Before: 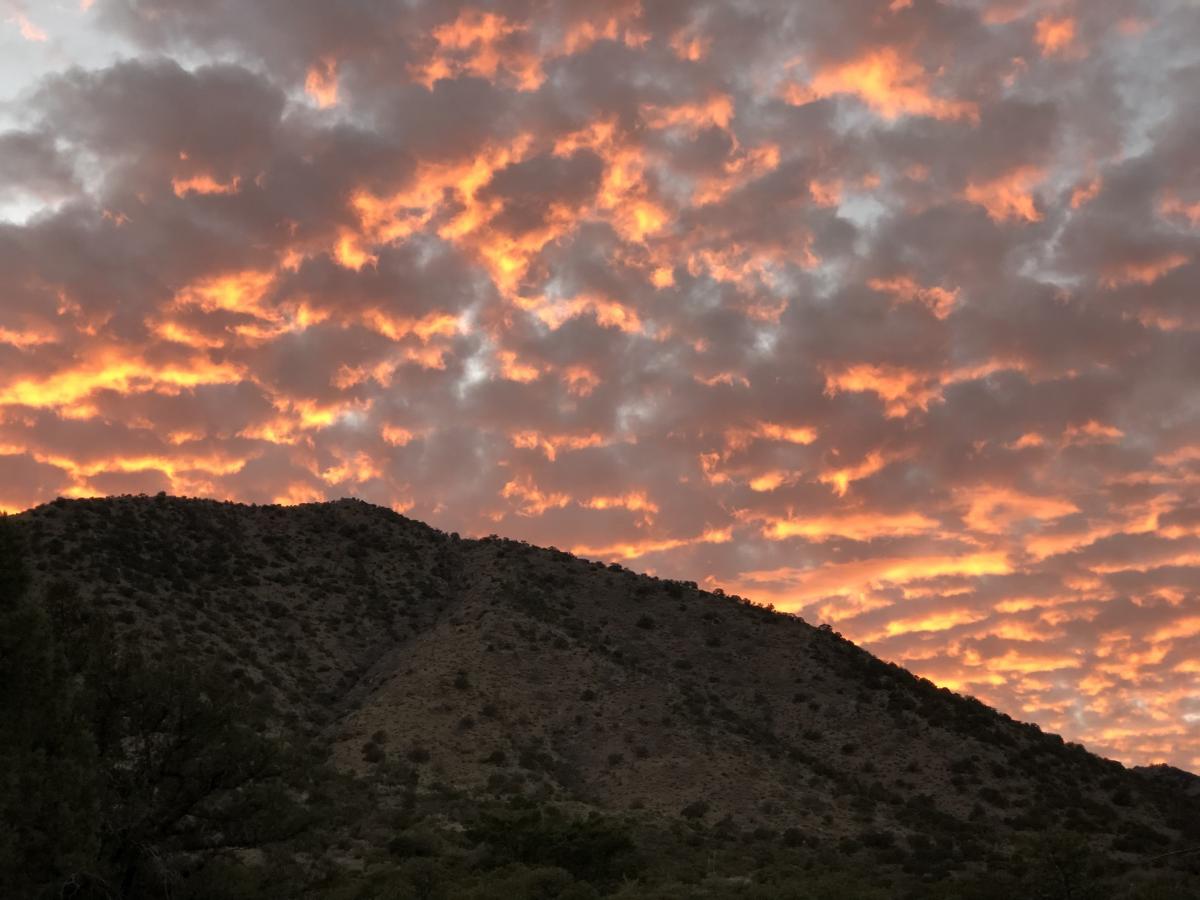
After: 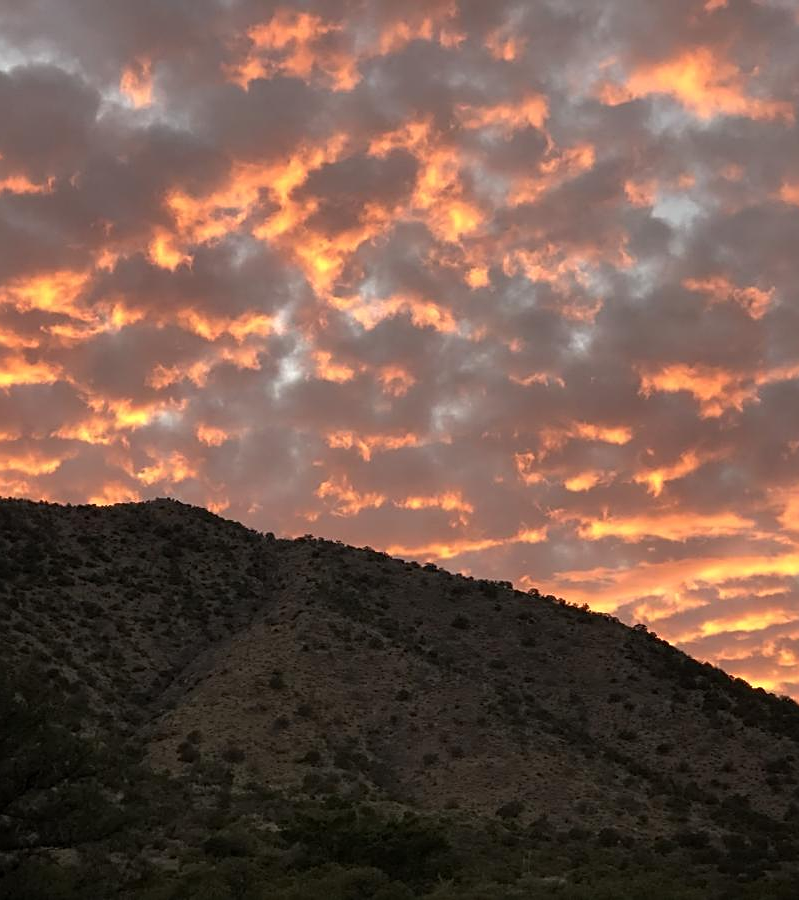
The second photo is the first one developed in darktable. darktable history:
crop: left 15.419%, right 17.914%
sharpen: on, module defaults
tone equalizer: on, module defaults
